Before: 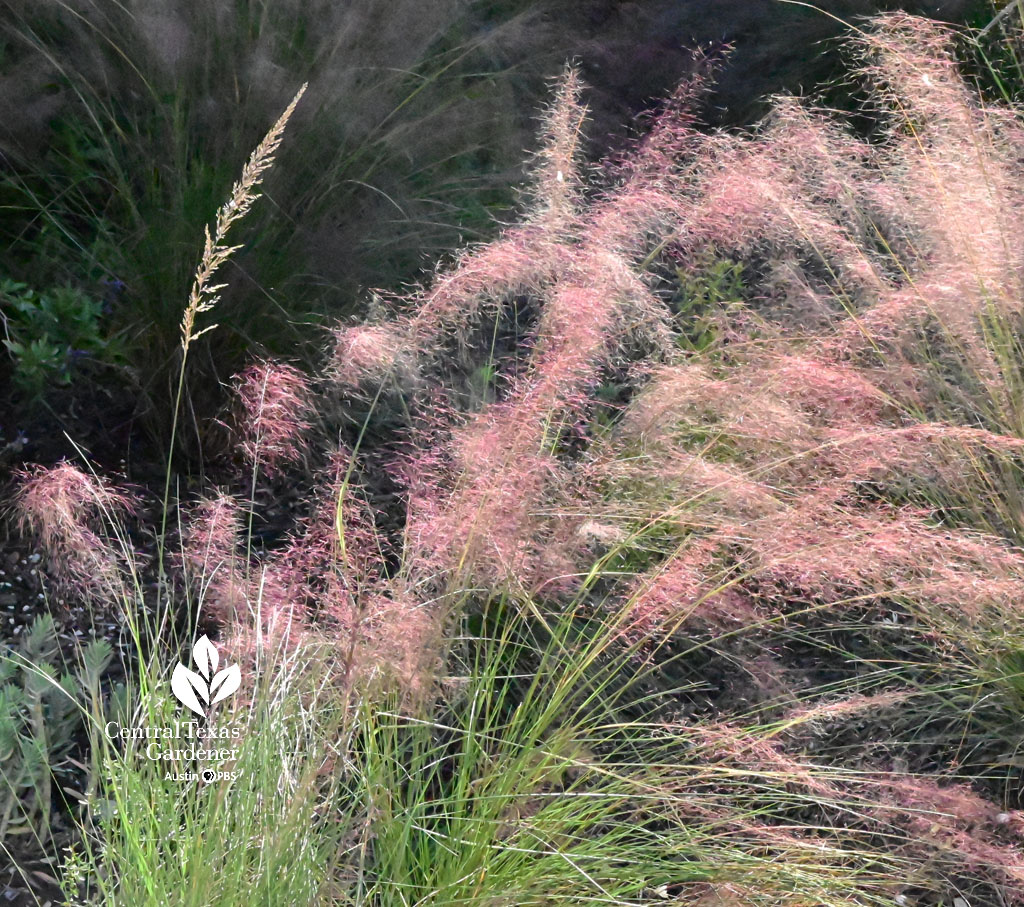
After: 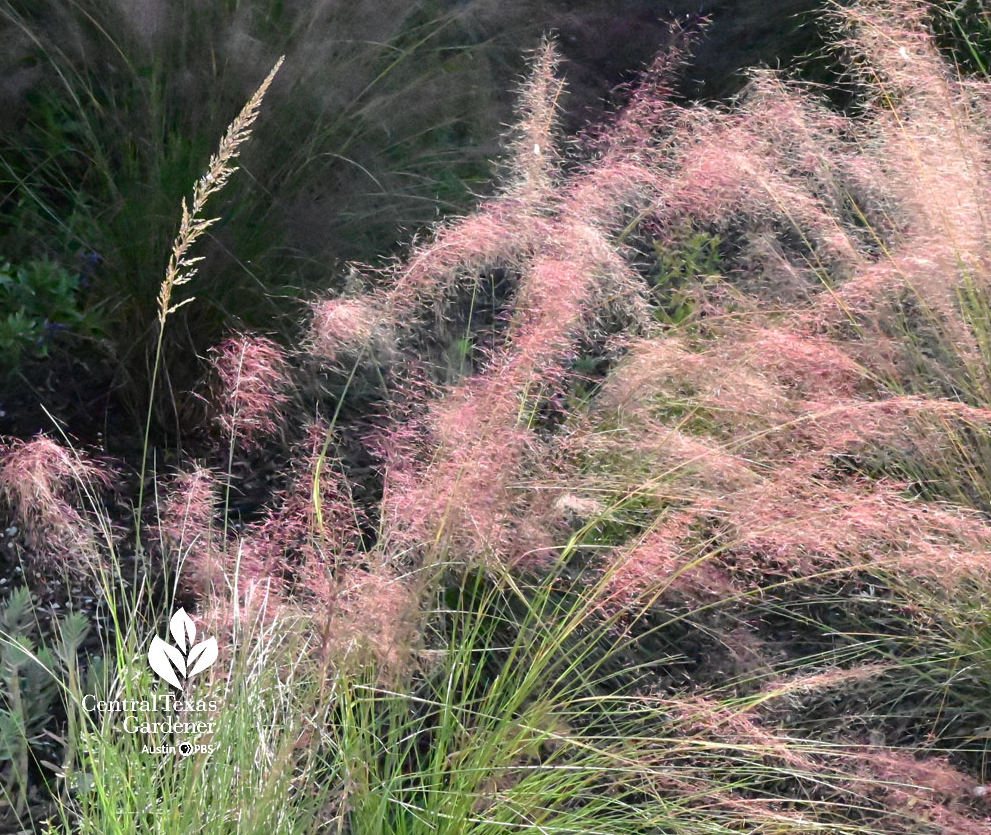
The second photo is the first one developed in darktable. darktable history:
crop: left 2.264%, top 3.039%, right 0.874%, bottom 4.821%
